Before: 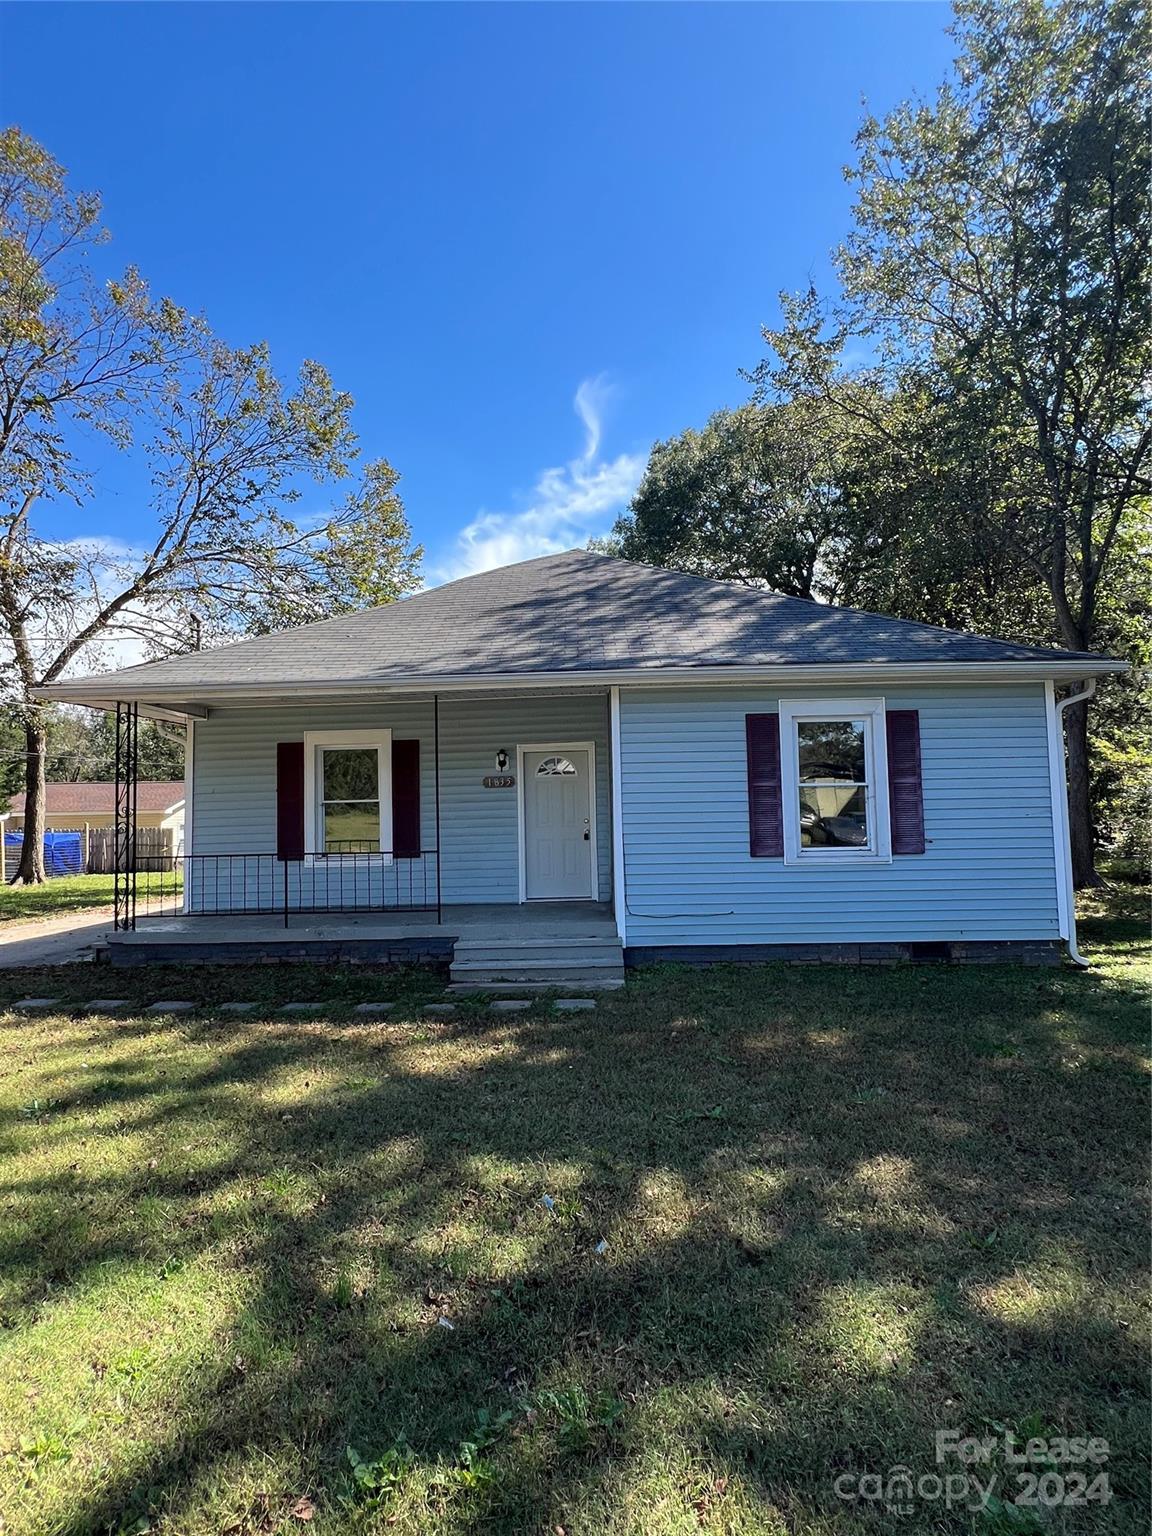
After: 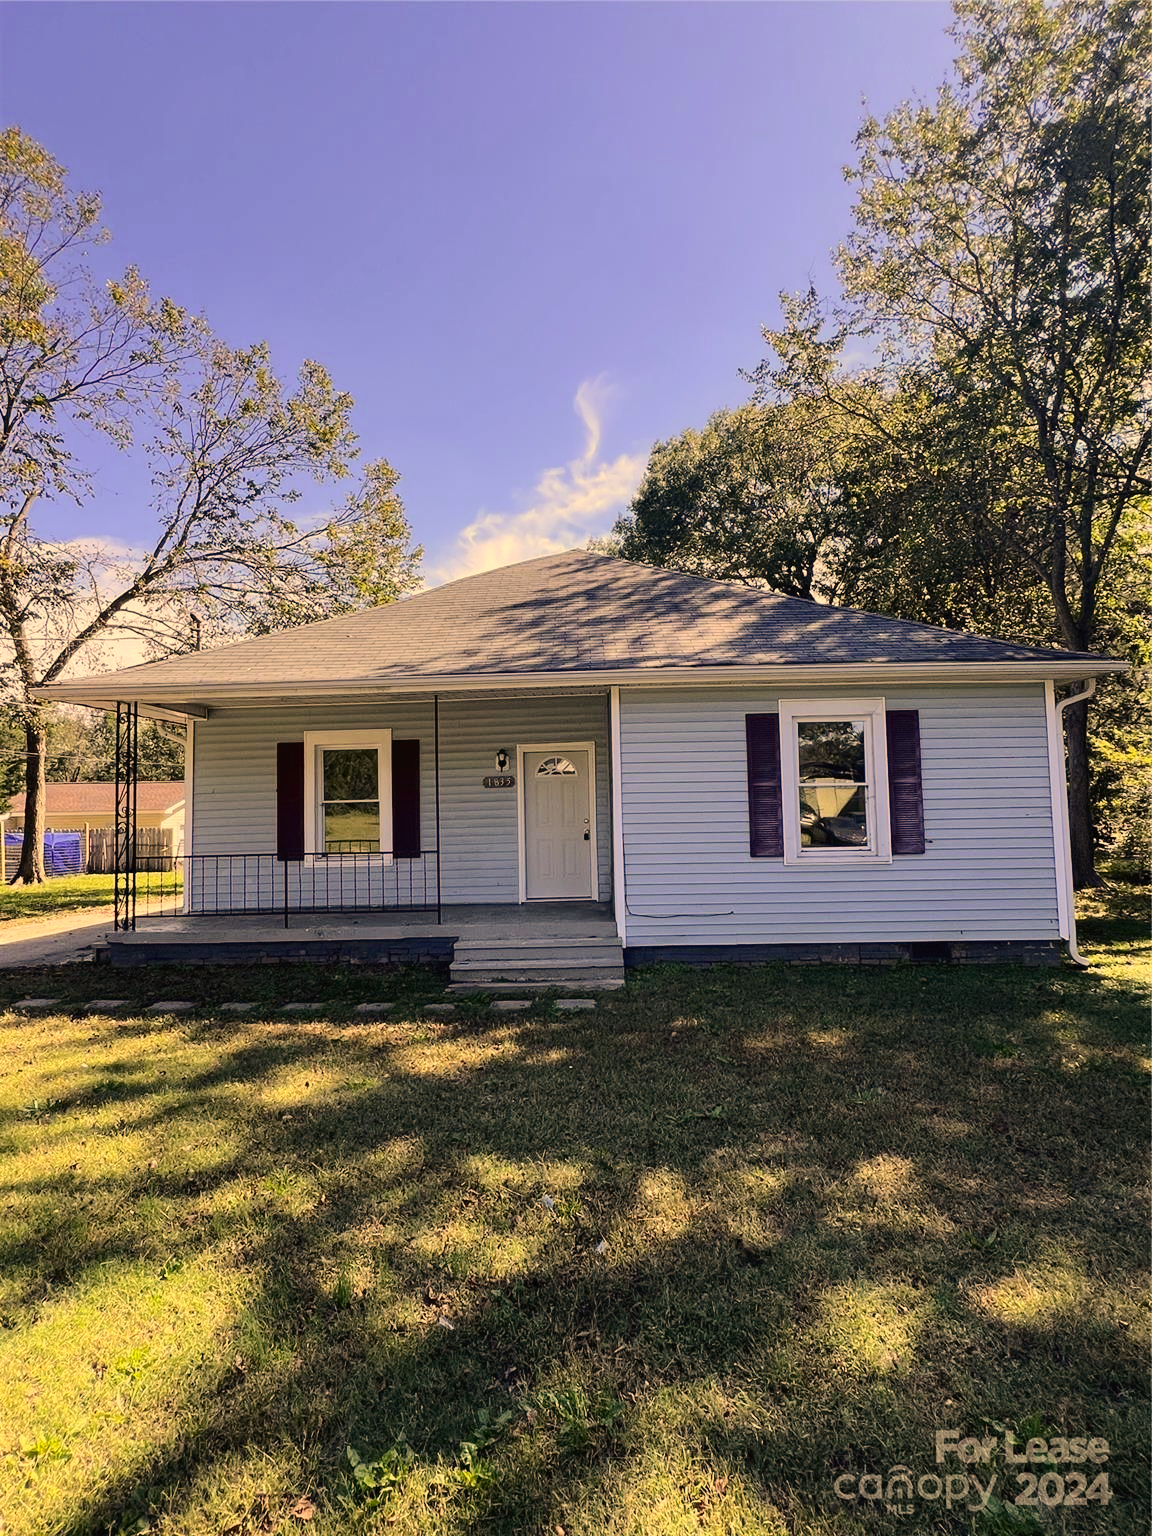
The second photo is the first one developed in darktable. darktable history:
tone curve: curves: ch0 [(0, 0) (0.003, 0.02) (0.011, 0.023) (0.025, 0.028) (0.044, 0.045) (0.069, 0.063) (0.1, 0.09) (0.136, 0.122) (0.177, 0.166) (0.224, 0.223) (0.277, 0.297) (0.335, 0.384) (0.399, 0.461) (0.468, 0.549) (0.543, 0.632) (0.623, 0.705) (0.709, 0.772) (0.801, 0.844) (0.898, 0.91) (1, 1)], color space Lab, independent channels
color correction: highlights a* 14.92, highlights b* 31.52
contrast brightness saturation: saturation -0.049
exposure: exposure -0.063 EV, compensate exposure bias true, compensate highlight preservation false
